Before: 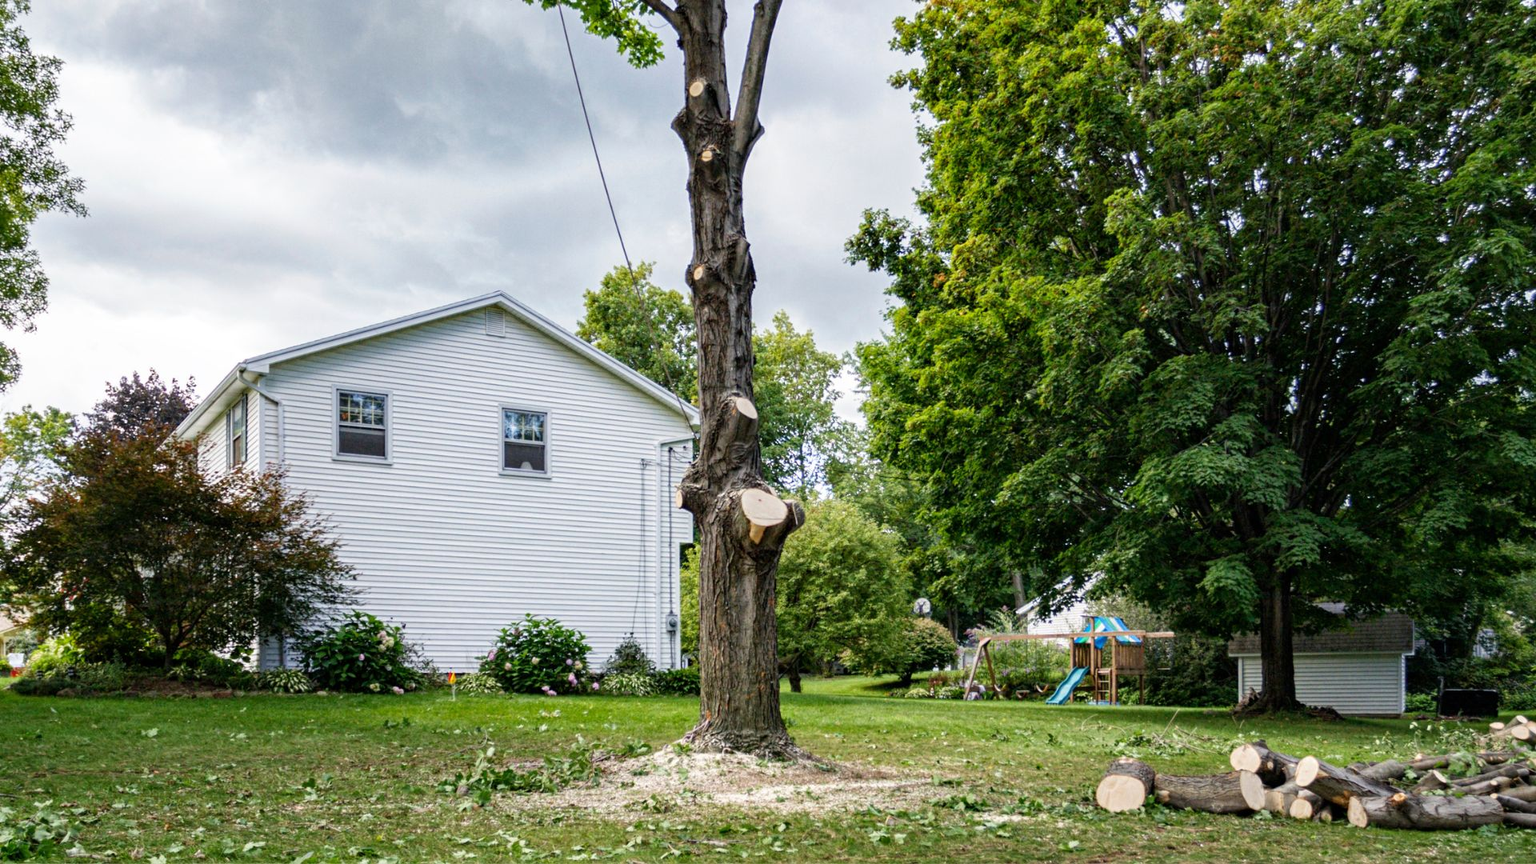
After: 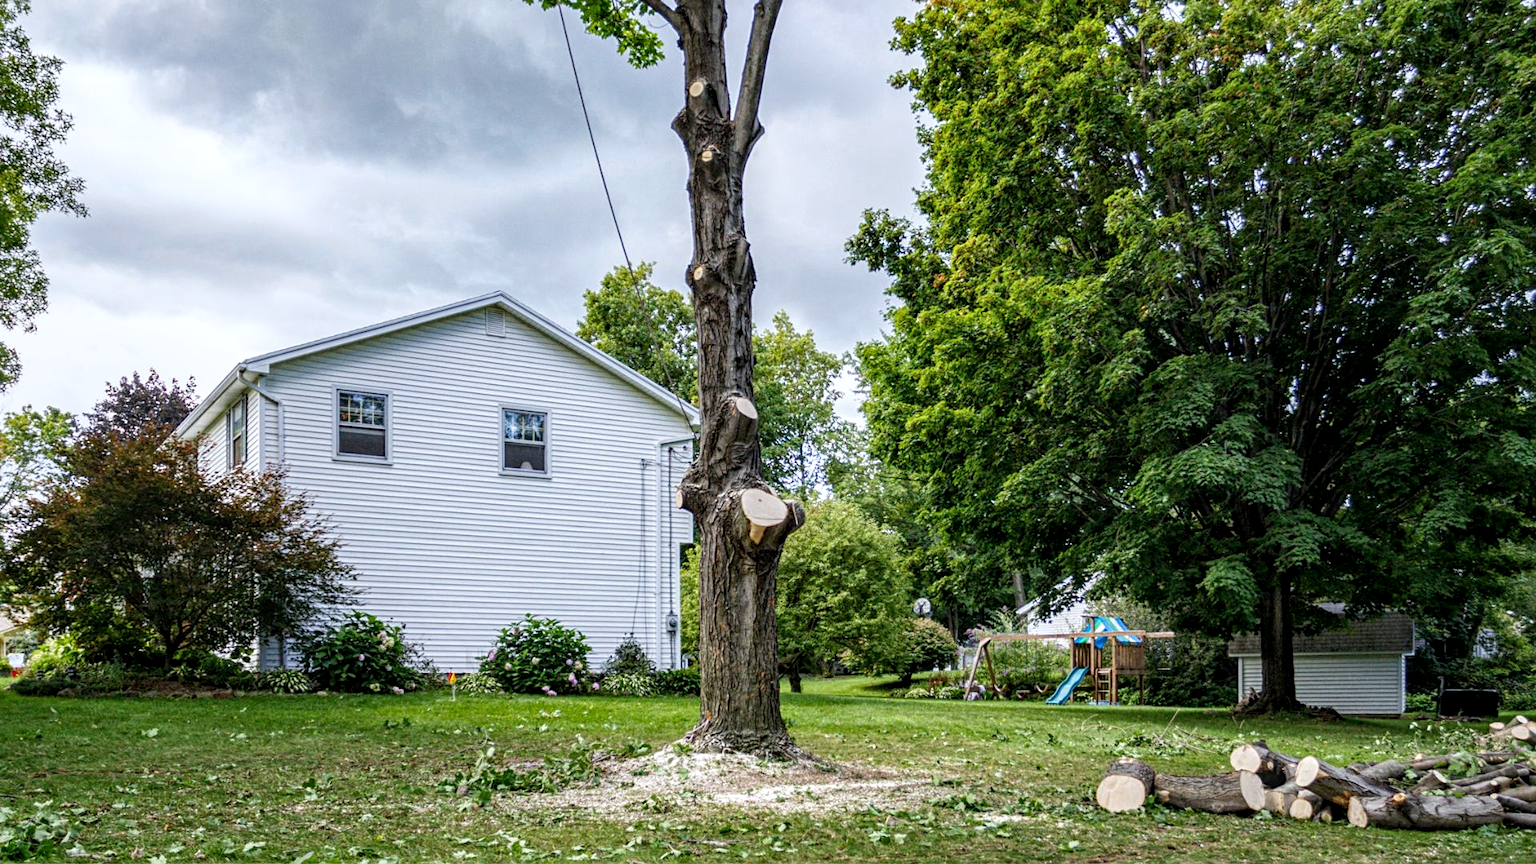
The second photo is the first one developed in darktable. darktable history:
white balance: red 0.976, blue 1.04
local contrast: on, module defaults
sharpen: amount 0.2
